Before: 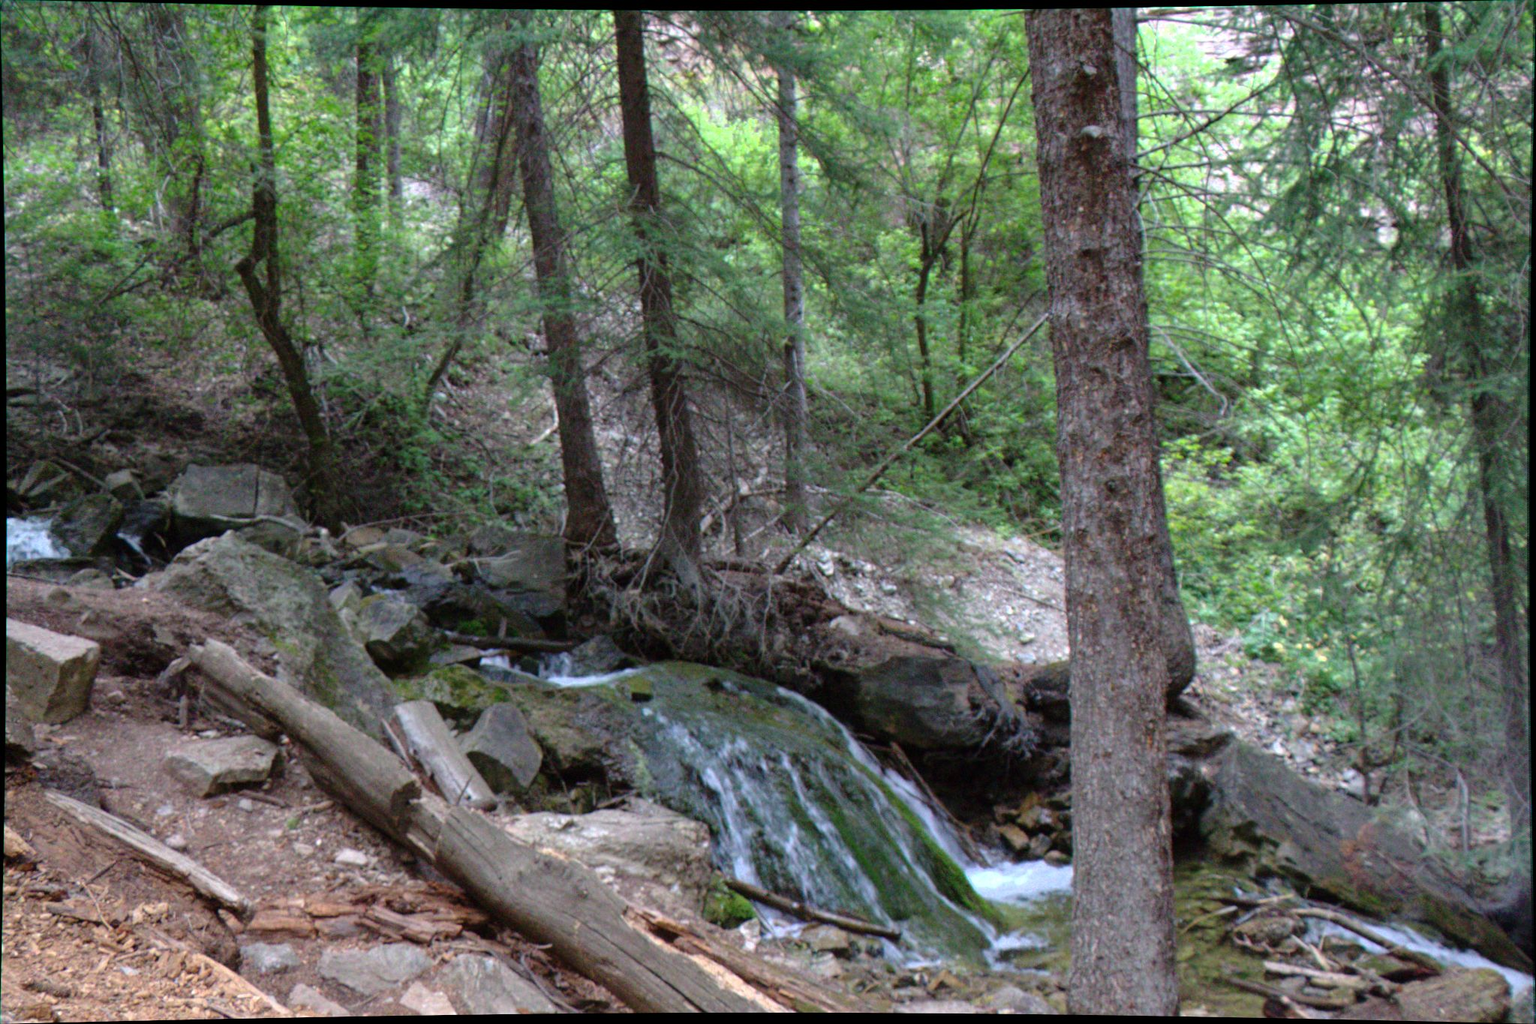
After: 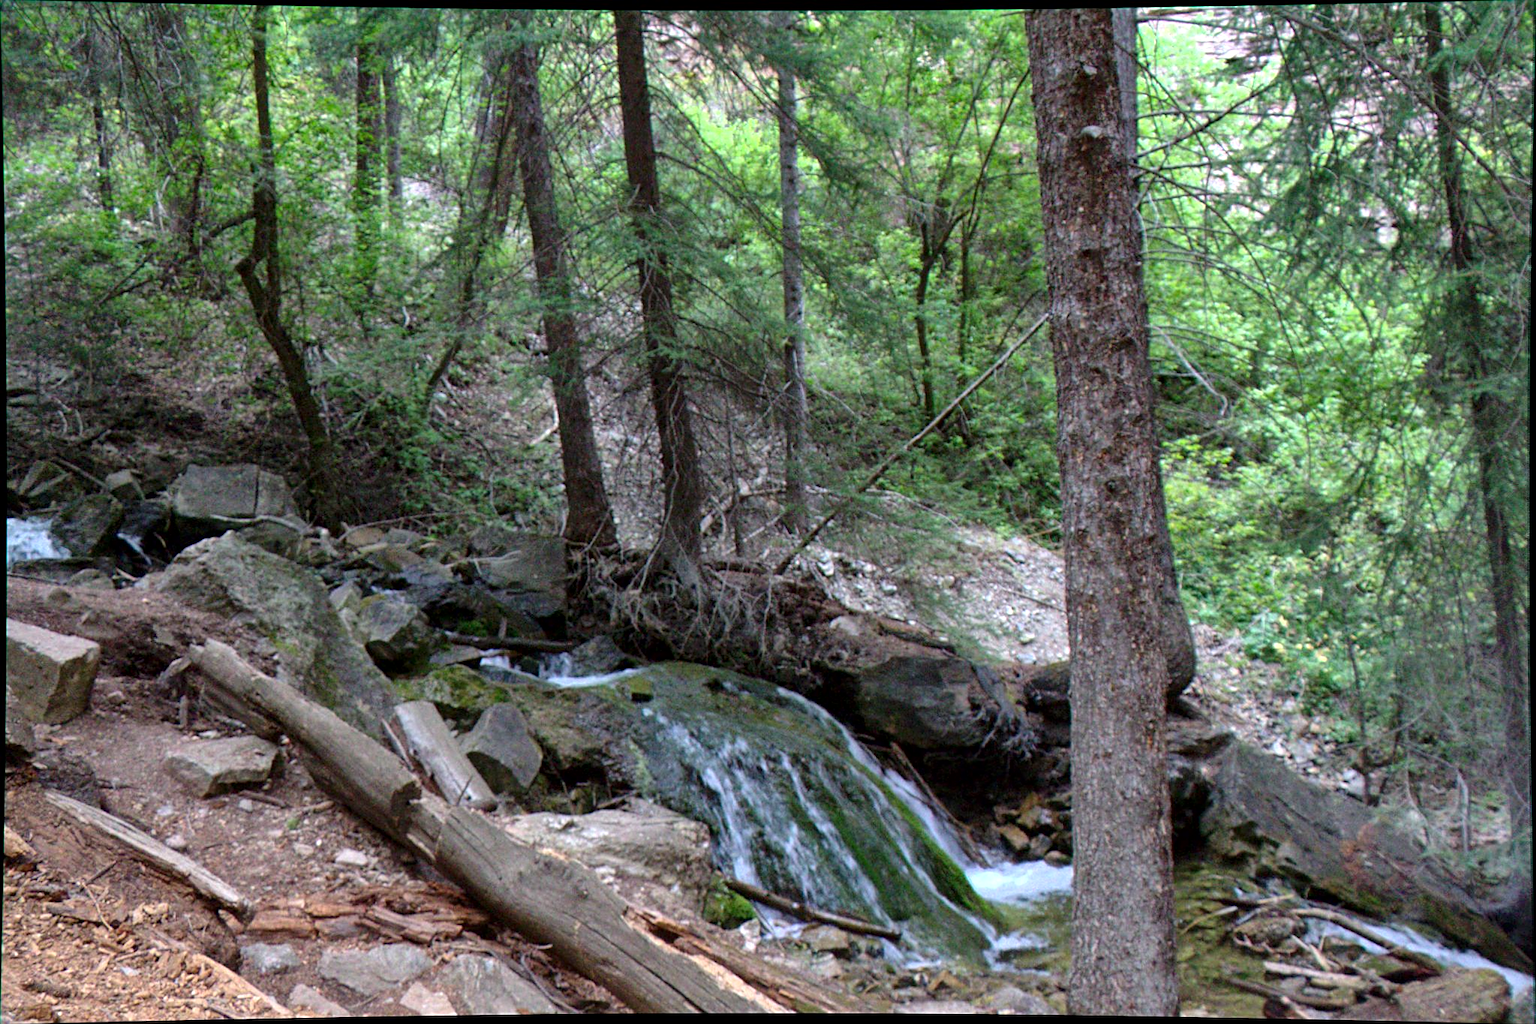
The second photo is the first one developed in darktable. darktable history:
local contrast: mode bilateral grid, contrast 20, coarseness 50, detail 132%, midtone range 0.2
color correction: highlights b* -0.006, saturation 1.09
sharpen: on, module defaults
tone equalizer: smoothing diameter 2.12%, edges refinement/feathering 18.45, mask exposure compensation -1.57 EV, filter diffusion 5
